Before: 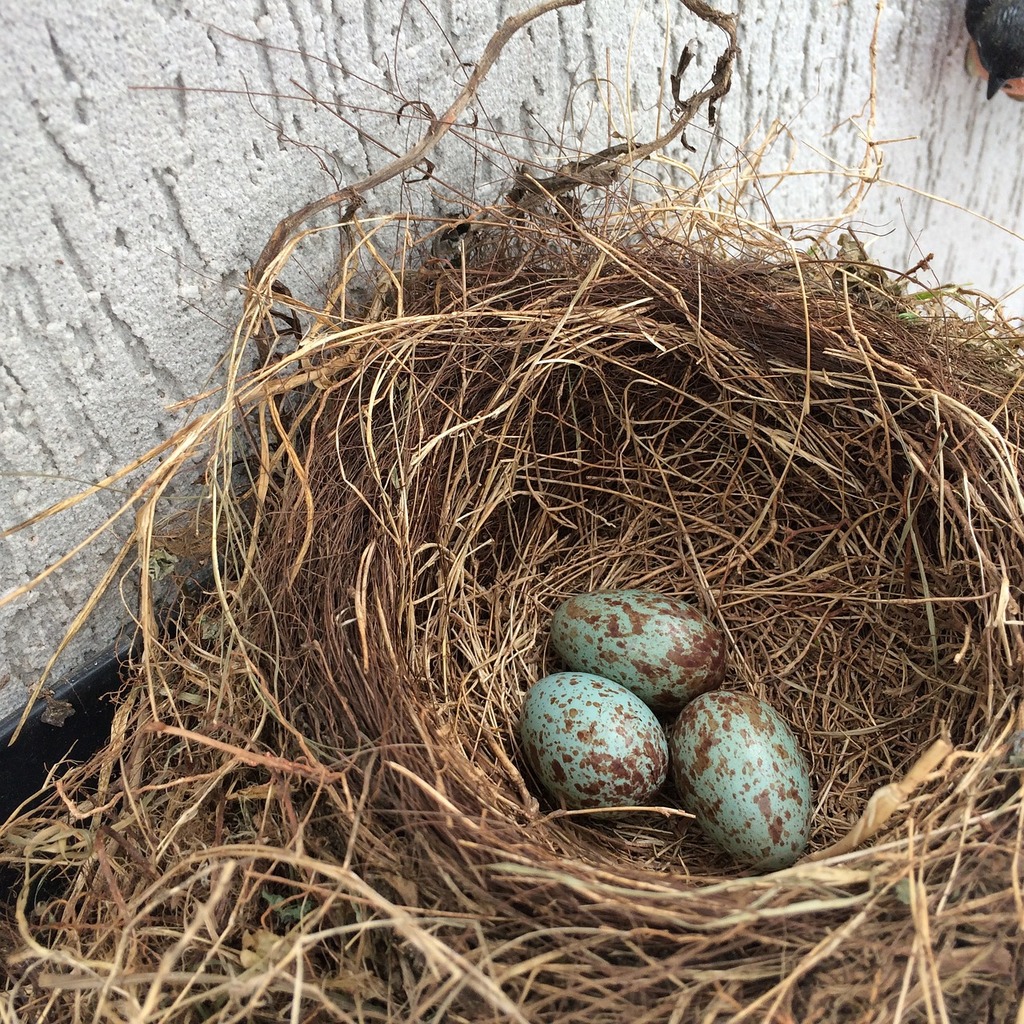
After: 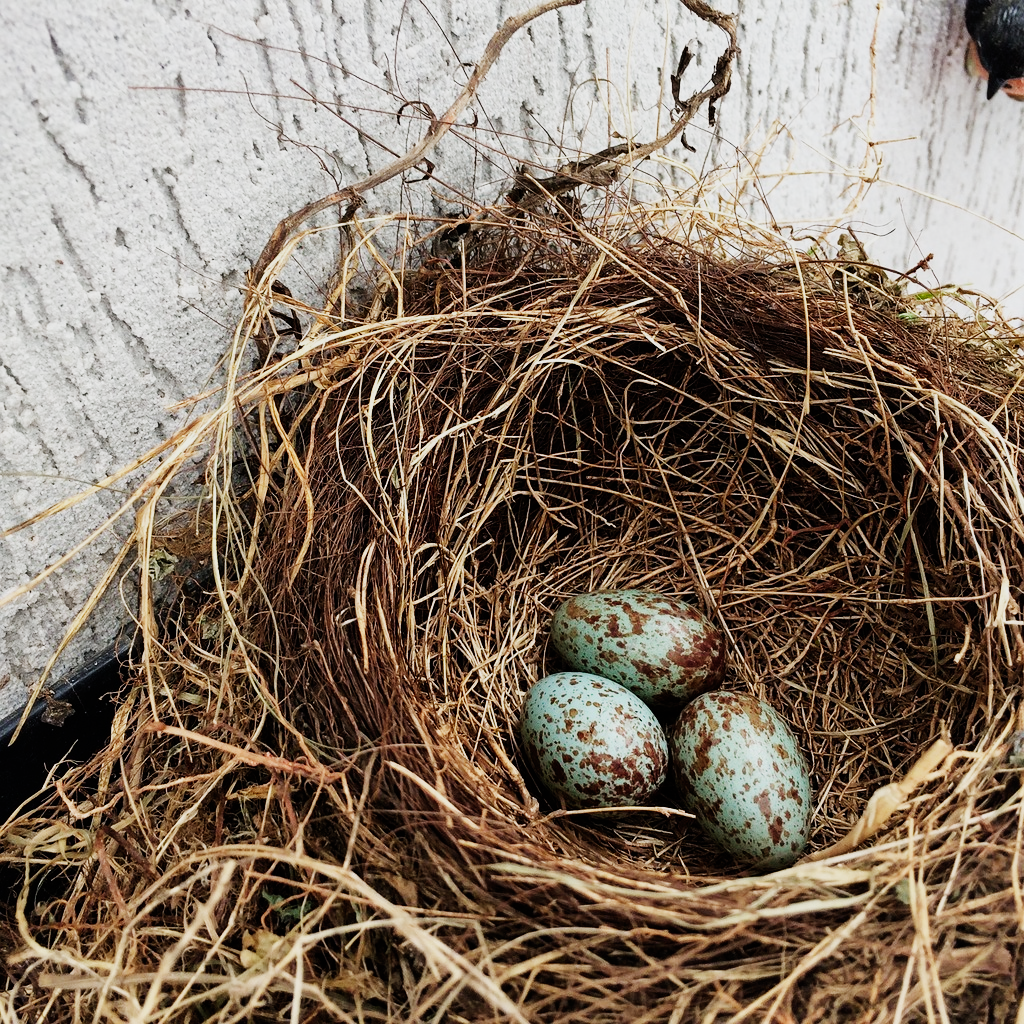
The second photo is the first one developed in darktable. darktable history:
sigmoid: contrast 2, skew -0.2, preserve hue 0%, red attenuation 0.1, red rotation 0.035, green attenuation 0.1, green rotation -0.017, blue attenuation 0.15, blue rotation -0.052, base primaries Rec2020
color correction: highlights a* 0.003, highlights b* -0.283
